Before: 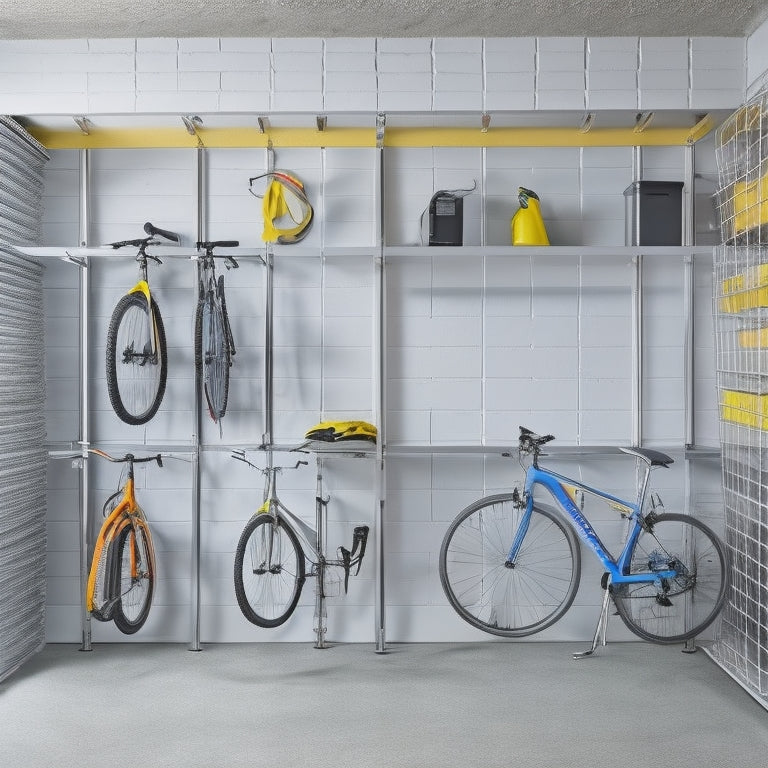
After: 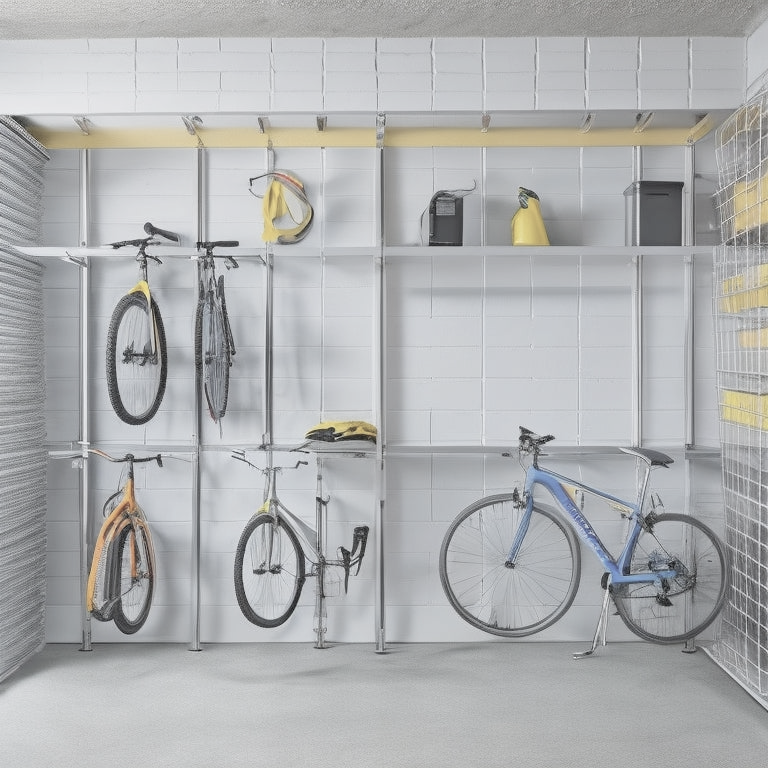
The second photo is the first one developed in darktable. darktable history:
contrast brightness saturation: brightness 0.187, saturation -0.504
exposure: black level correction 0.002, exposure -0.104 EV, compensate highlight preservation false
